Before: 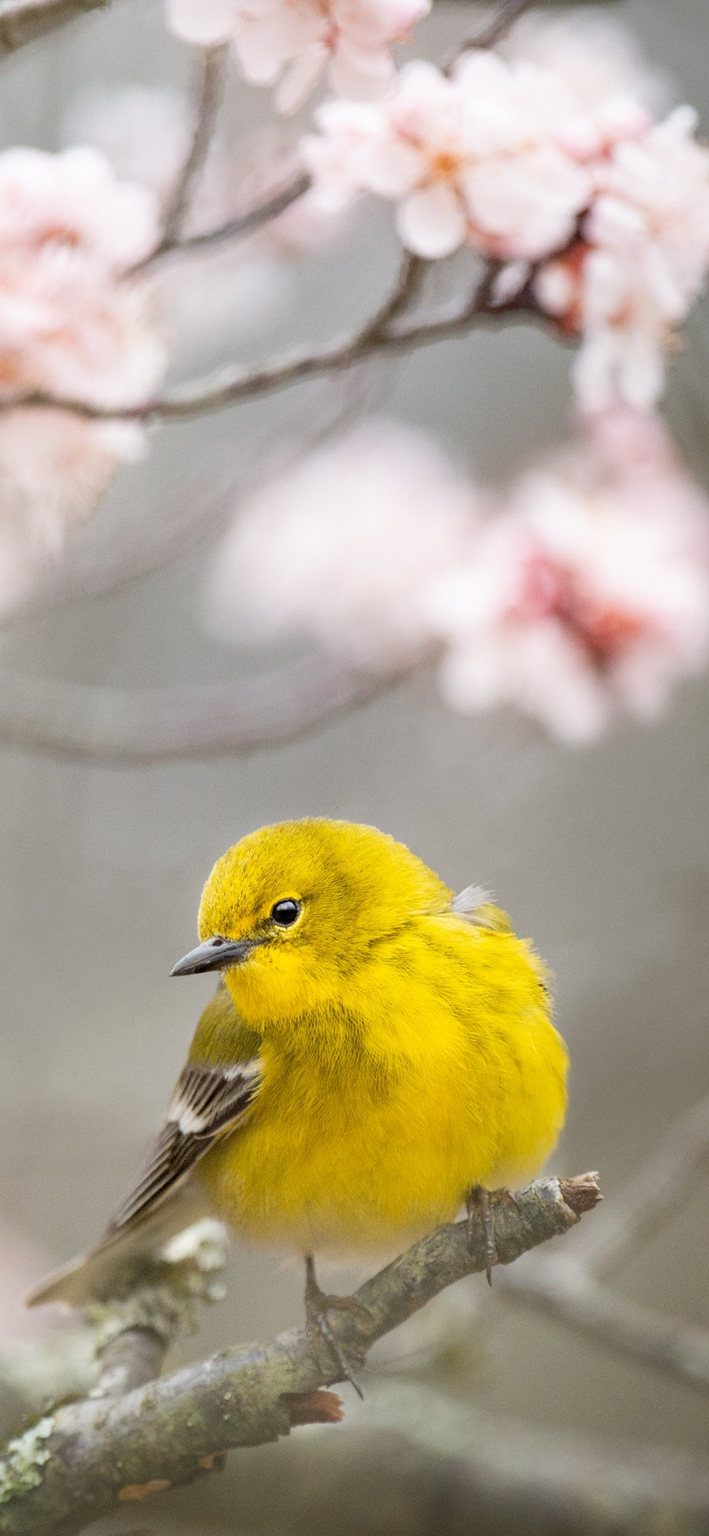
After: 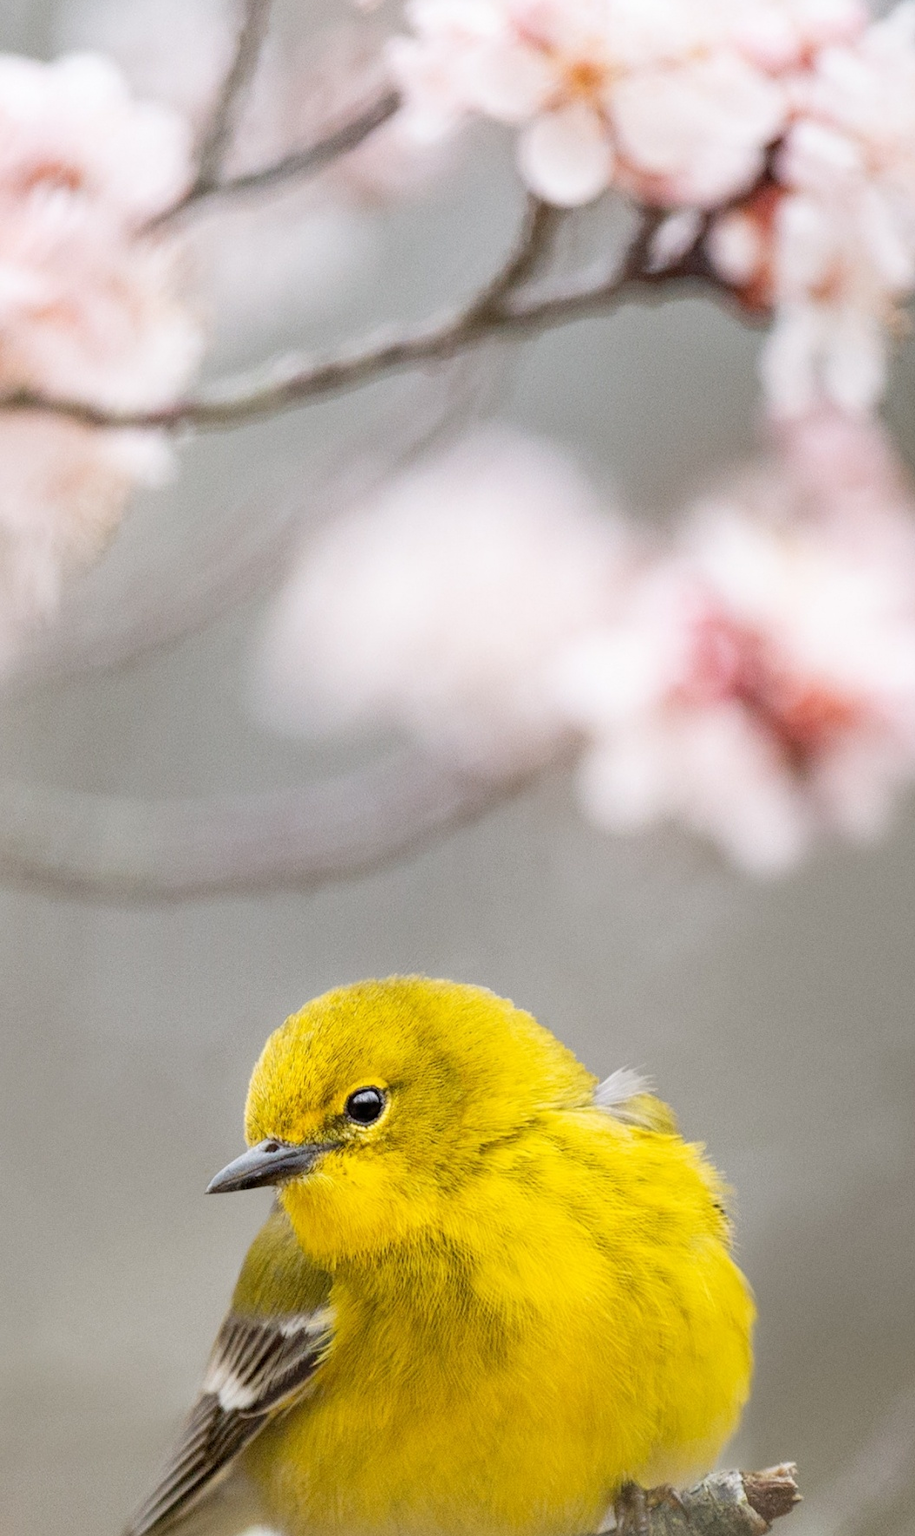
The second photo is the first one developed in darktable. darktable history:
crop: left 2.859%, top 7.065%, right 3.228%, bottom 20.205%
